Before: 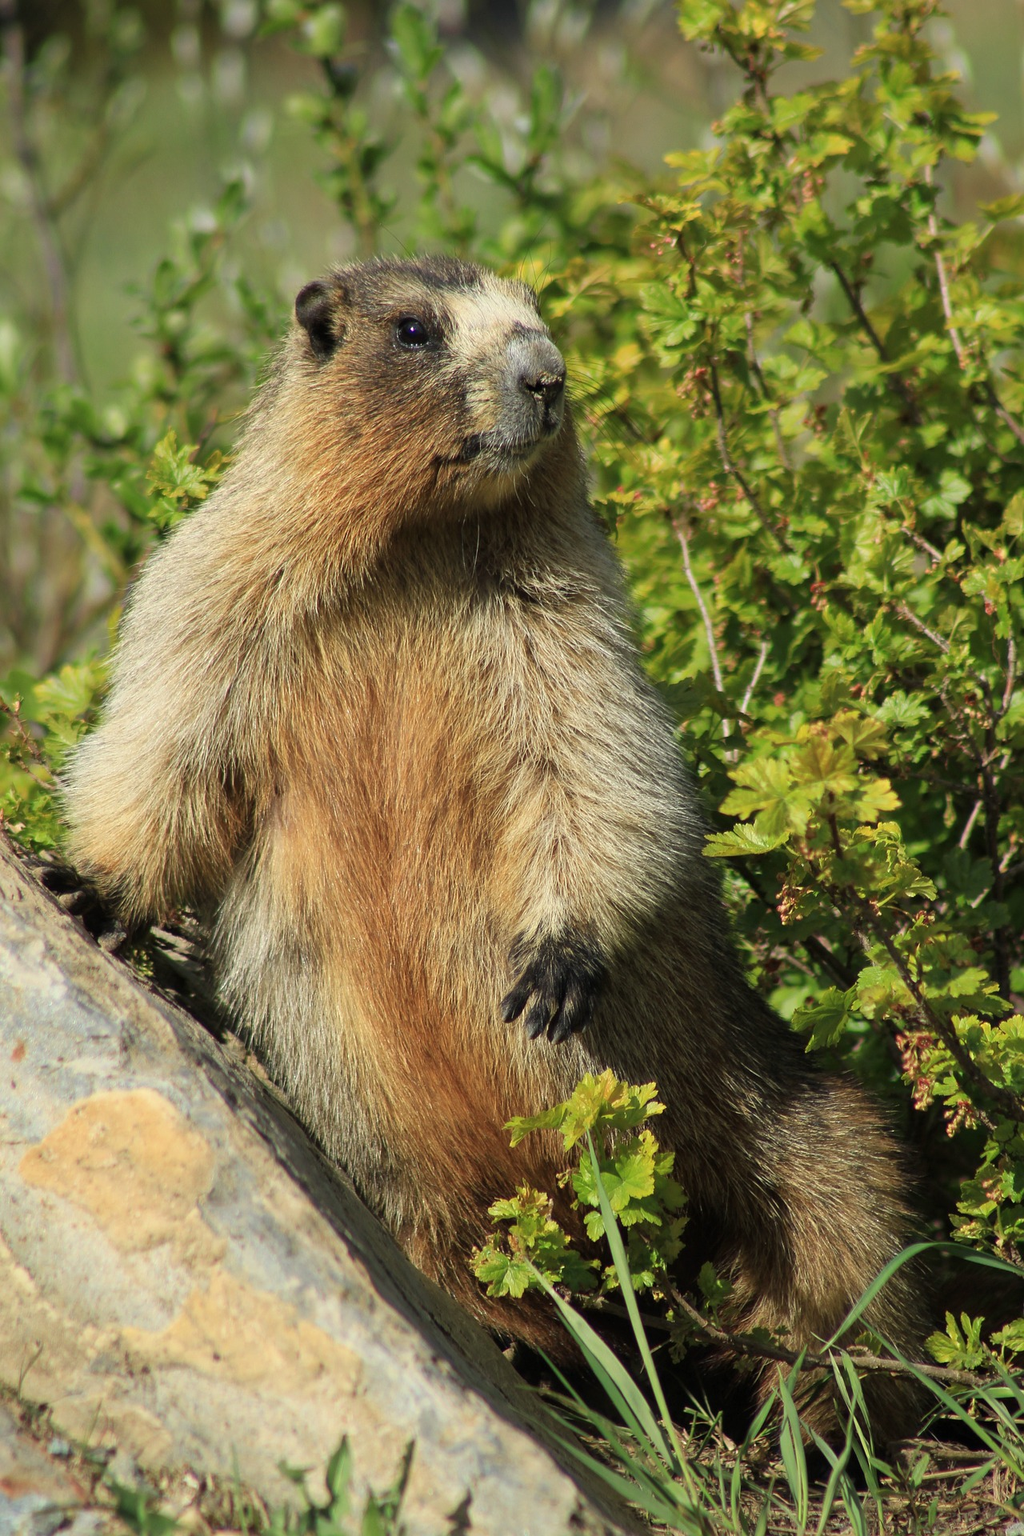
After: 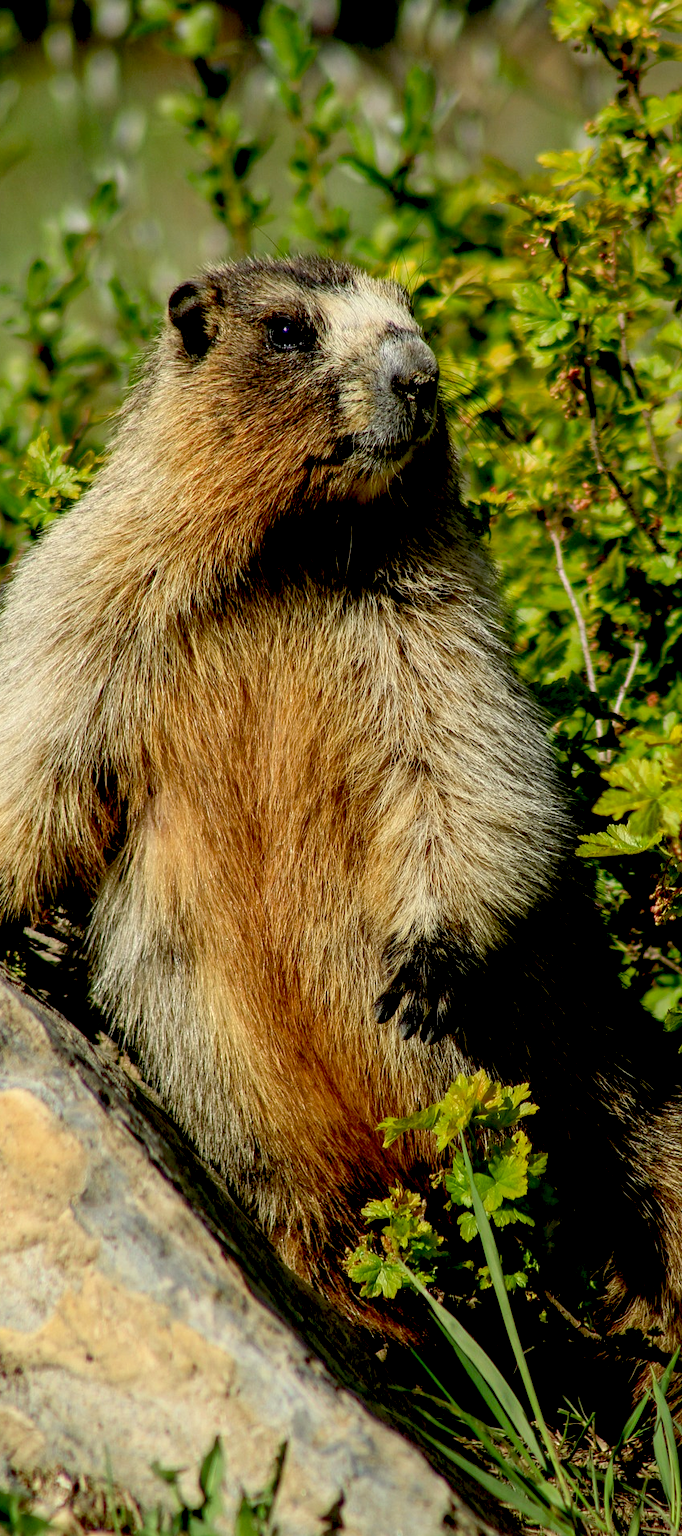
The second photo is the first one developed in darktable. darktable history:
crop and rotate: left 12.498%, right 20.807%
local contrast: on, module defaults
exposure: black level correction 0.047, exposure 0.014 EV, compensate exposure bias true, compensate highlight preservation false
